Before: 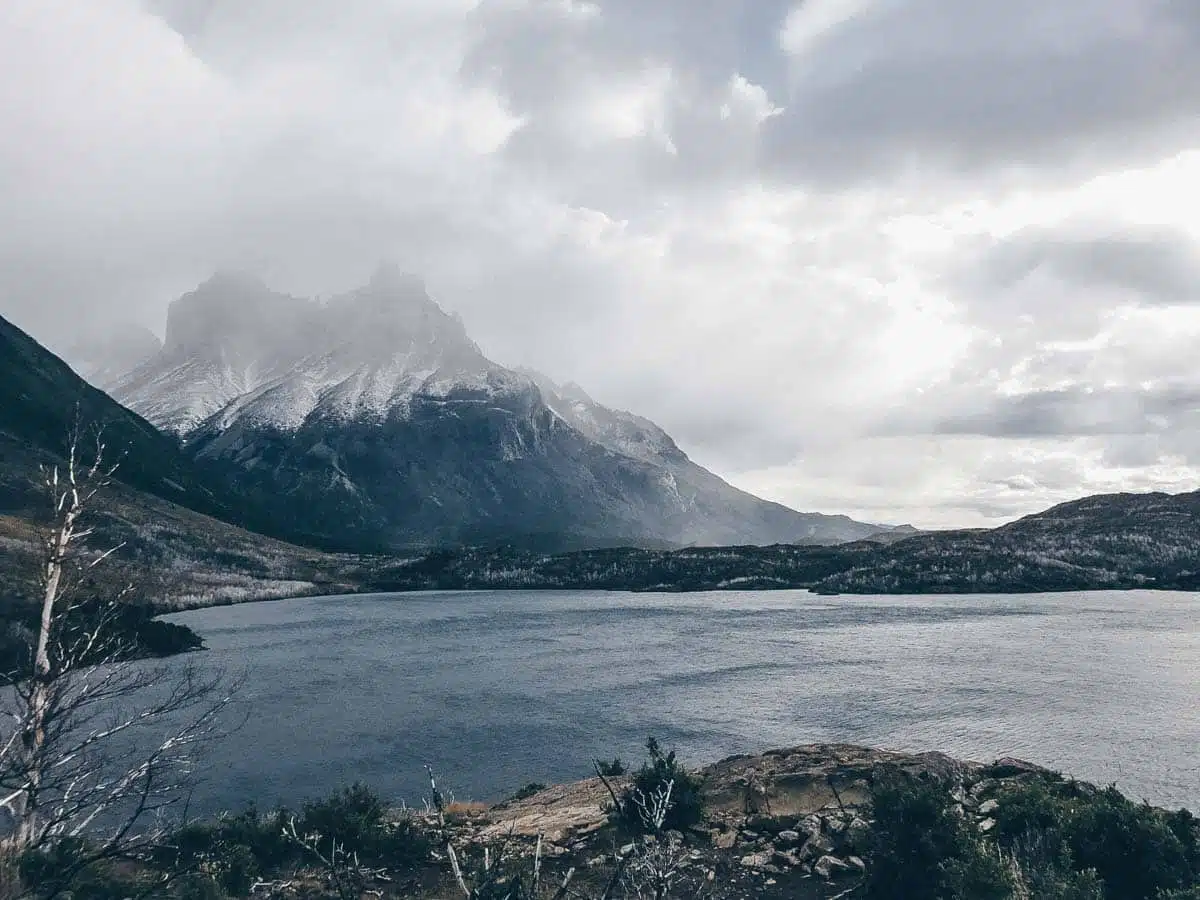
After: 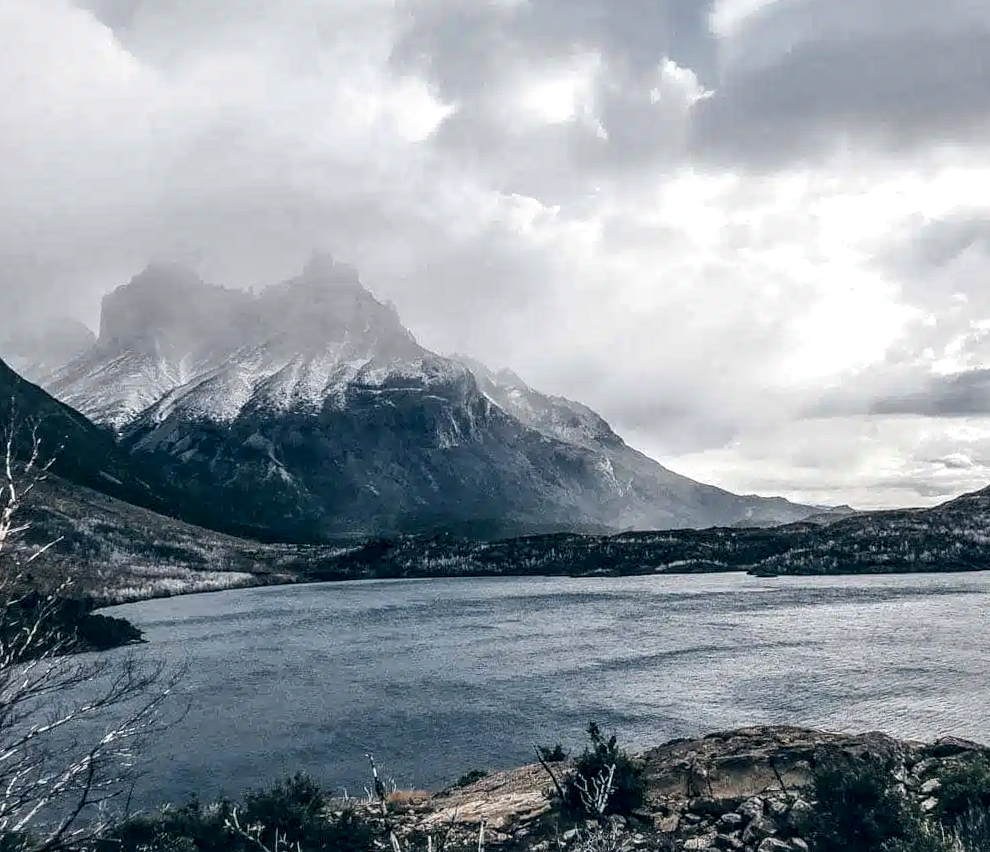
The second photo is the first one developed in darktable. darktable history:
crop and rotate: angle 0.991°, left 4.317%, top 0.555%, right 11.249%, bottom 2.563%
local contrast: highlights 60%, shadows 60%, detail 160%
tone equalizer: edges refinement/feathering 500, mask exposure compensation -1.57 EV, preserve details no
